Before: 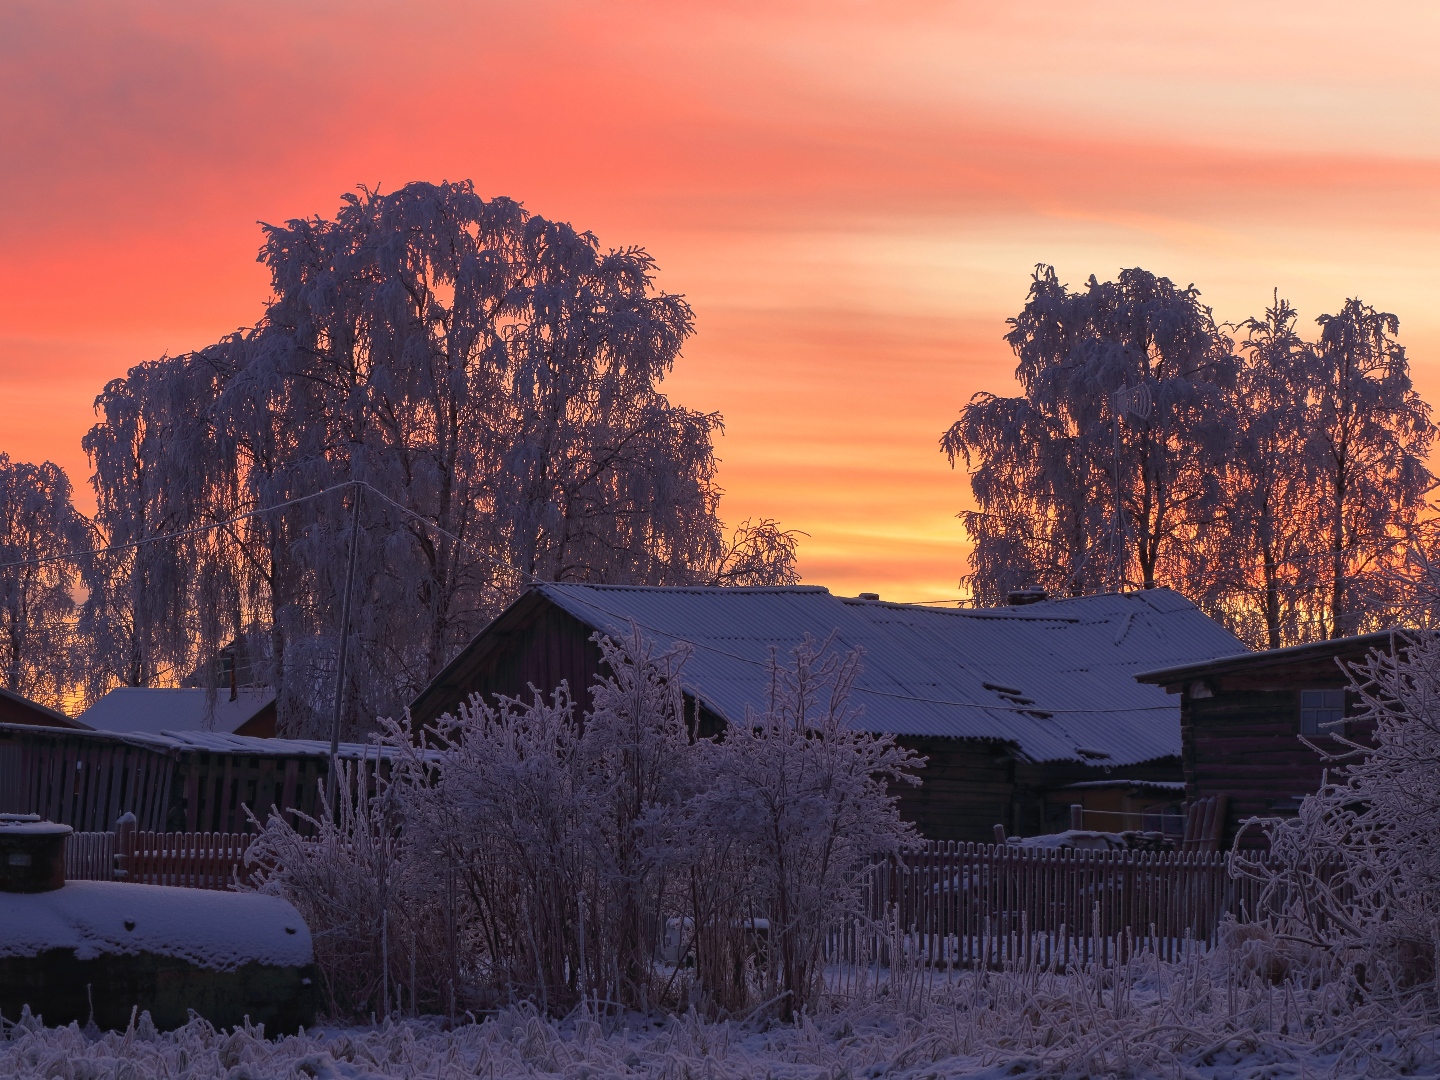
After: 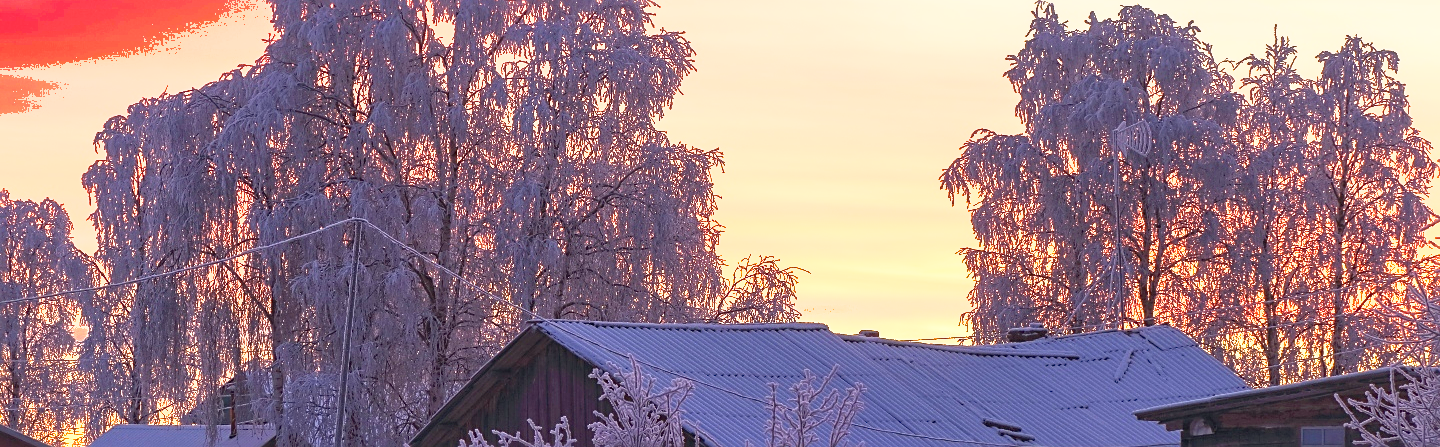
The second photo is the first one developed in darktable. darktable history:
crop and rotate: top 24.412%, bottom 34.166%
local contrast: on, module defaults
sharpen: on, module defaults
shadows and highlights: on, module defaults
color balance rgb: perceptual saturation grading › global saturation 3.315%, perceptual brilliance grading › global brilliance 11.495%, global vibrance 14.764%
exposure: black level correction 0, exposure 1.103 EV, compensate highlight preservation false
